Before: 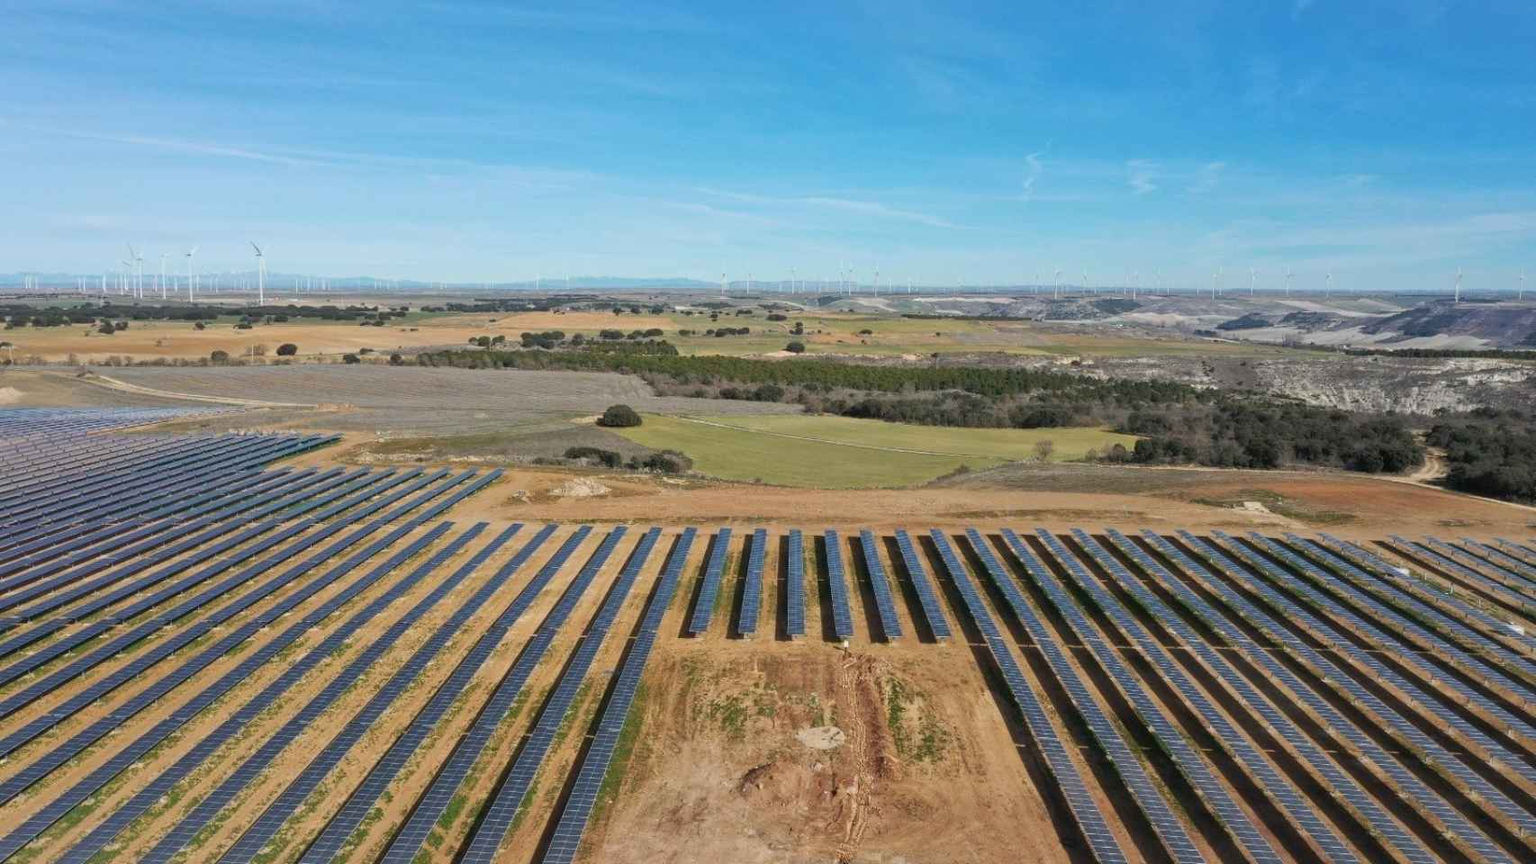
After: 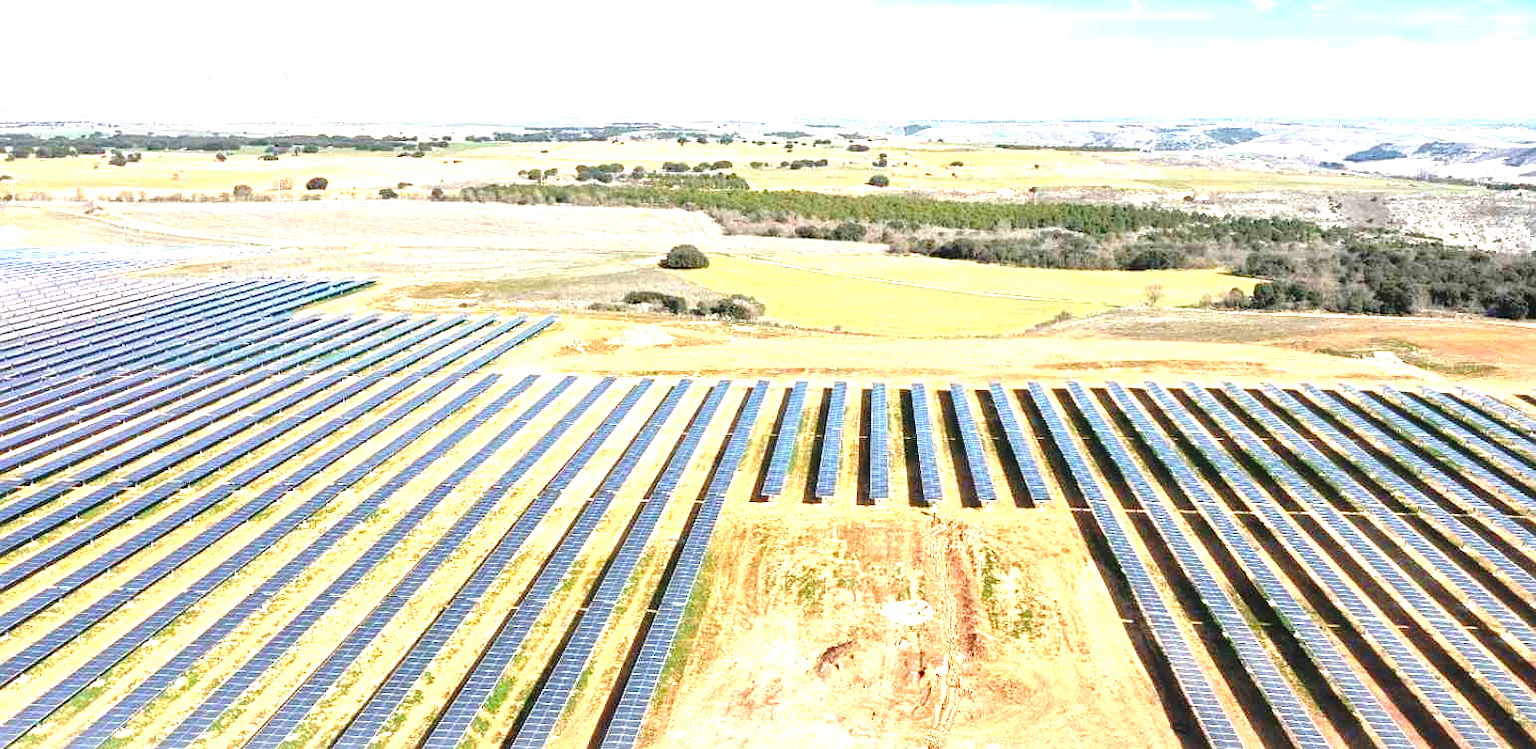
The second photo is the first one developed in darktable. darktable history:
crop: top 21.296%, right 9.448%, bottom 0.223%
base curve: curves: ch0 [(0, 0) (0.073, 0.04) (0.157, 0.139) (0.492, 0.492) (0.758, 0.758) (1, 1)], preserve colors none
sharpen: amount 0.215
exposure: black level correction 0, exposure 2.108 EV, compensate highlight preservation false
